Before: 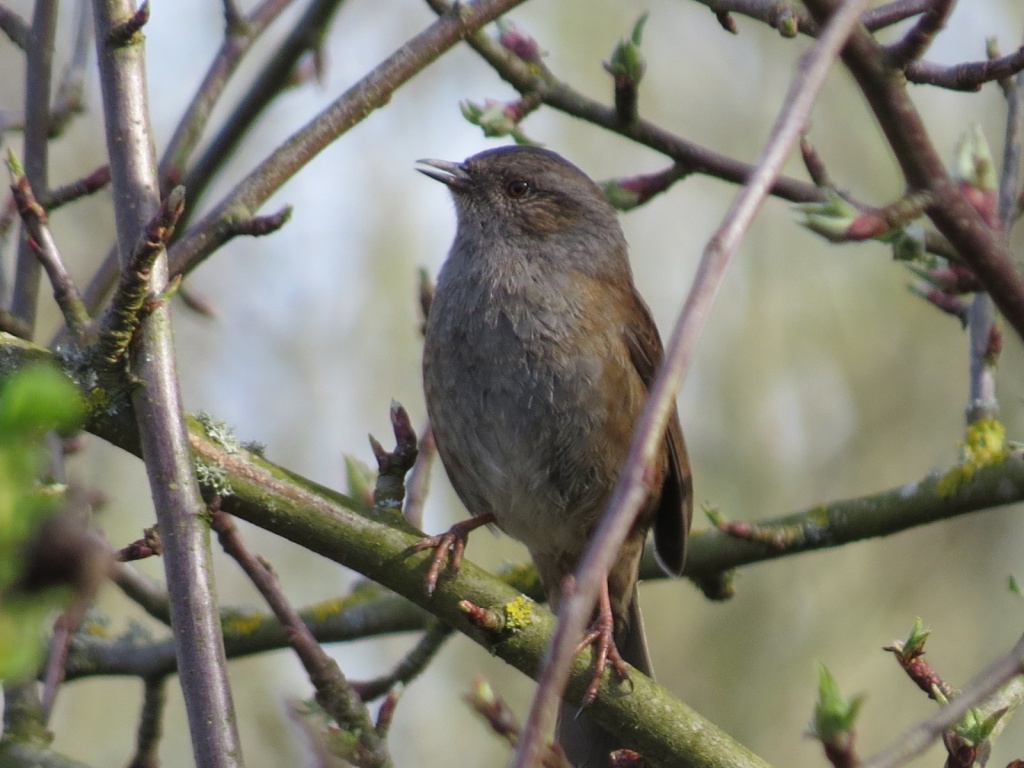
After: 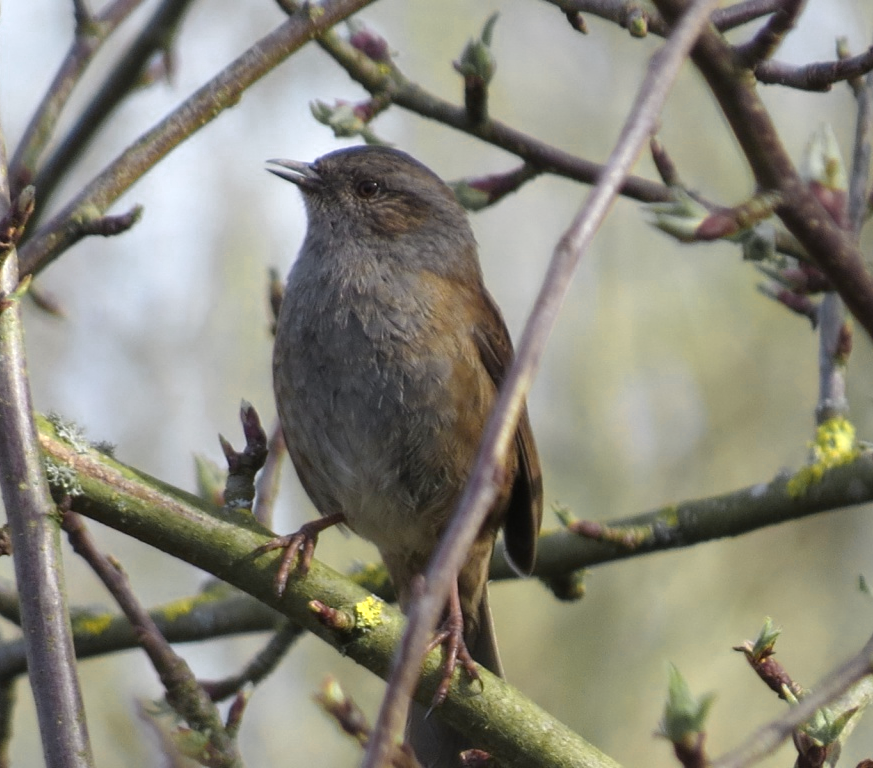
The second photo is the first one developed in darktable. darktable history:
color zones: curves: ch0 [(0.004, 0.306) (0.107, 0.448) (0.252, 0.656) (0.41, 0.398) (0.595, 0.515) (0.768, 0.628)]; ch1 [(0.07, 0.323) (0.151, 0.452) (0.252, 0.608) (0.346, 0.221) (0.463, 0.189) (0.61, 0.368) (0.735, 0.395) (0.921, 0.412)]; ch2 [(0, 0.476) (0.132, 0.512) (0.243, 0.512) (0.397, 0.48) (0.522, 0.376) (0.634, 0.536) (0.761, 0.46)]
crop and rotate: left 14.743%
